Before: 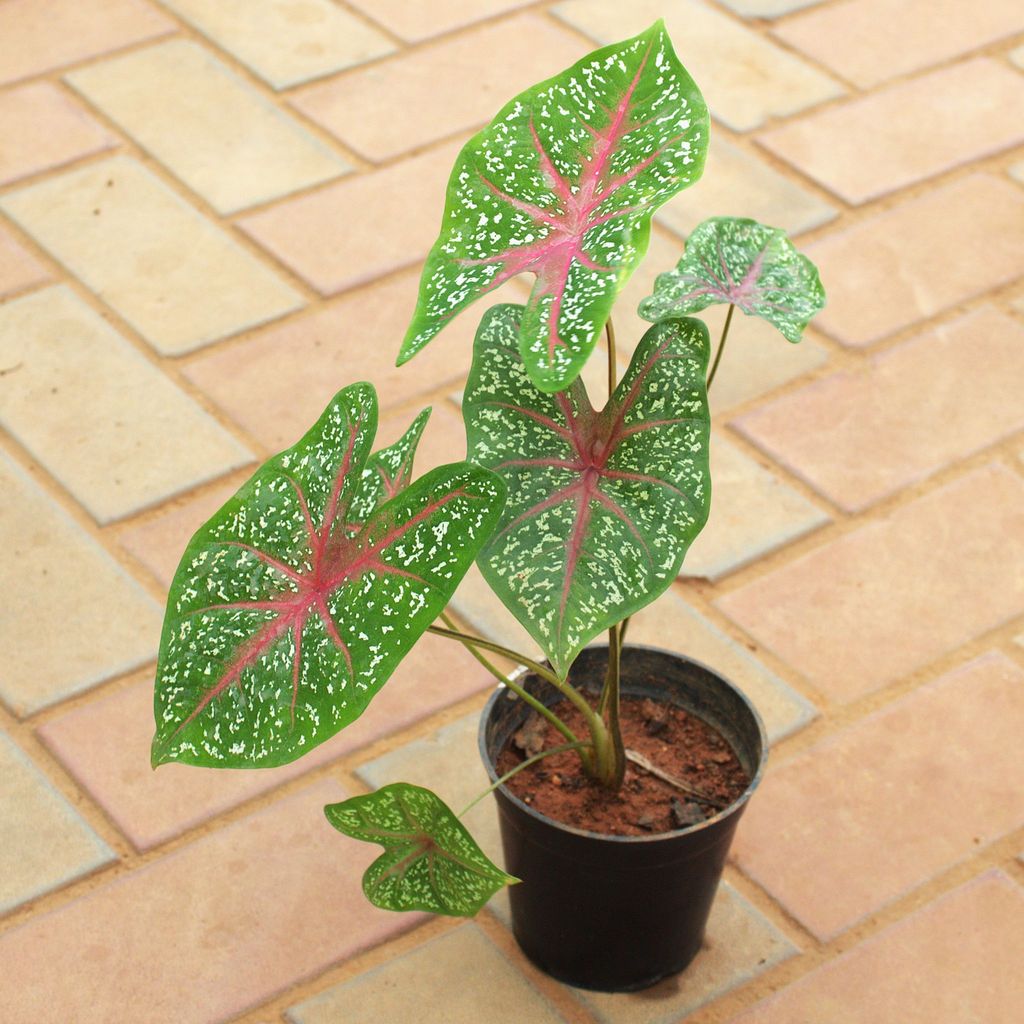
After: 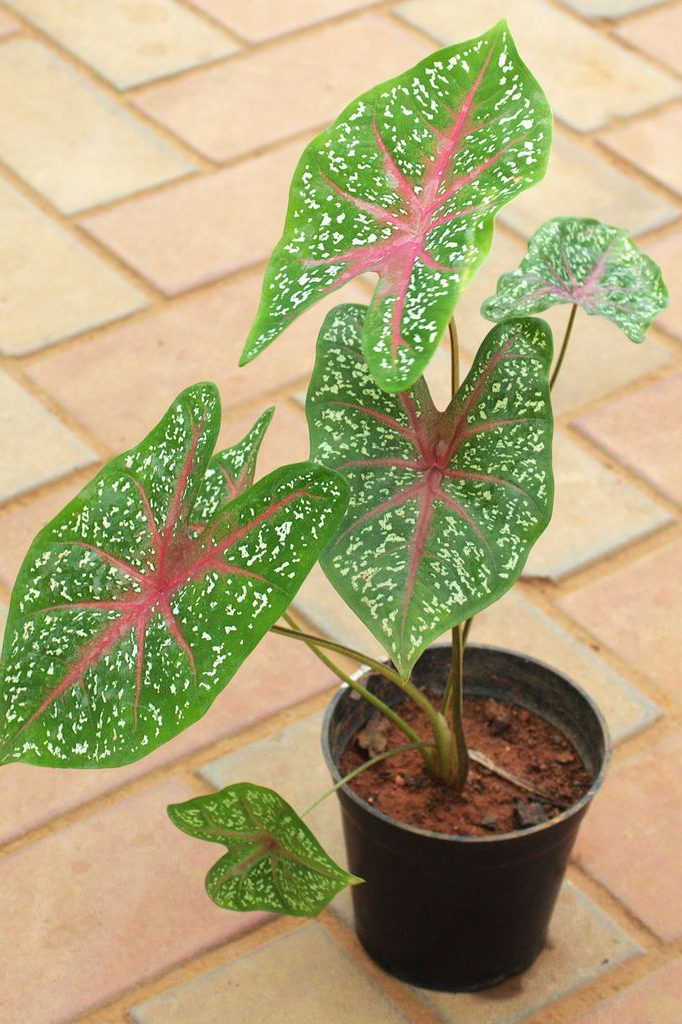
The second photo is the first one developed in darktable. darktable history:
crop: left 15.423%, right 17.896%
